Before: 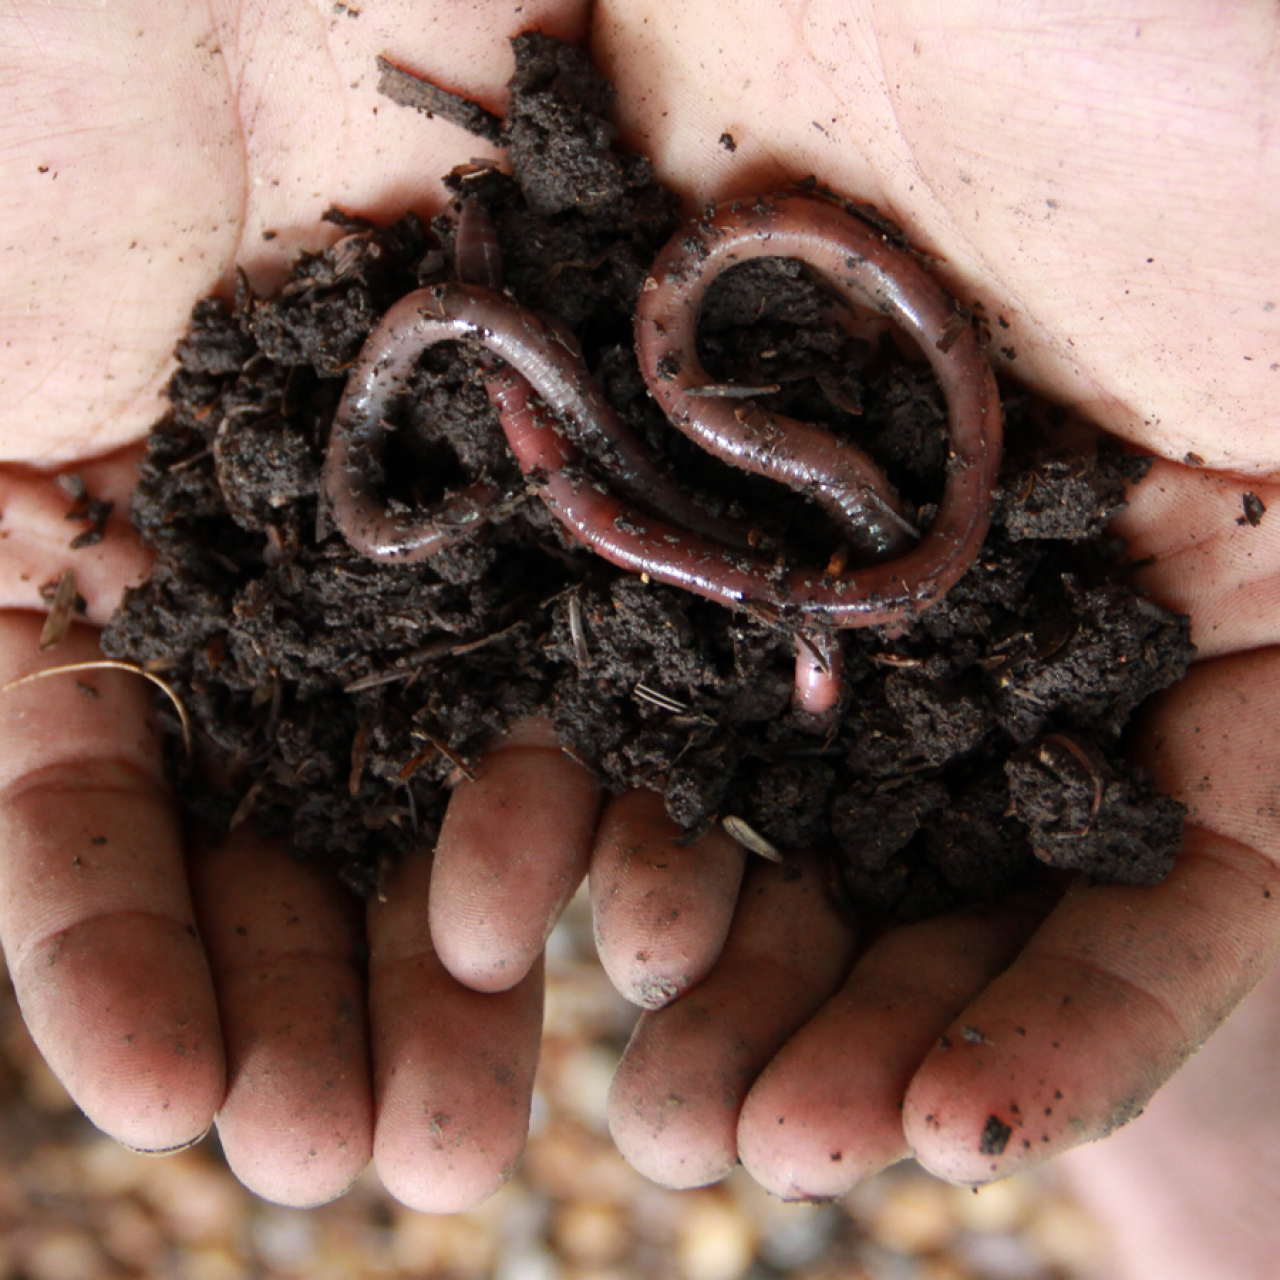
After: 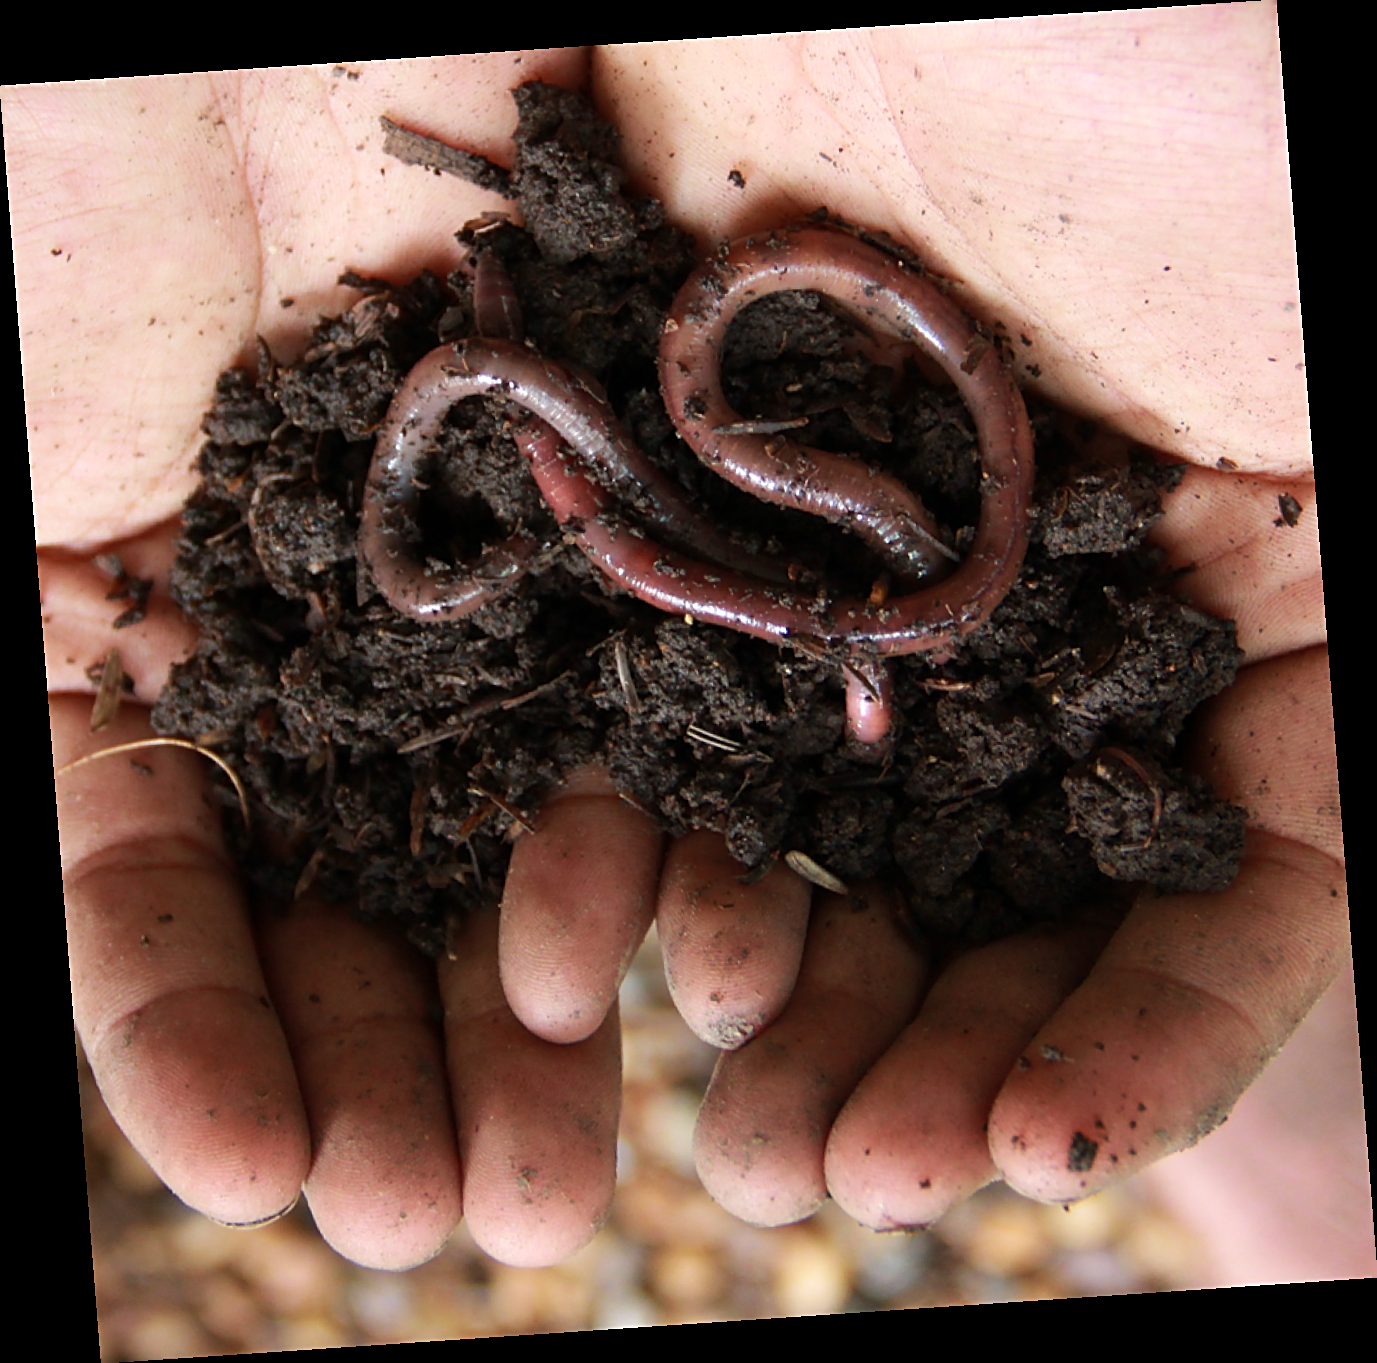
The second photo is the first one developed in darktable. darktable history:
velvia: on, module defaults
sharpen: on, module defaults
rotate and perspective: rotation -4.2°, shear 0.006, automatic cropping off
